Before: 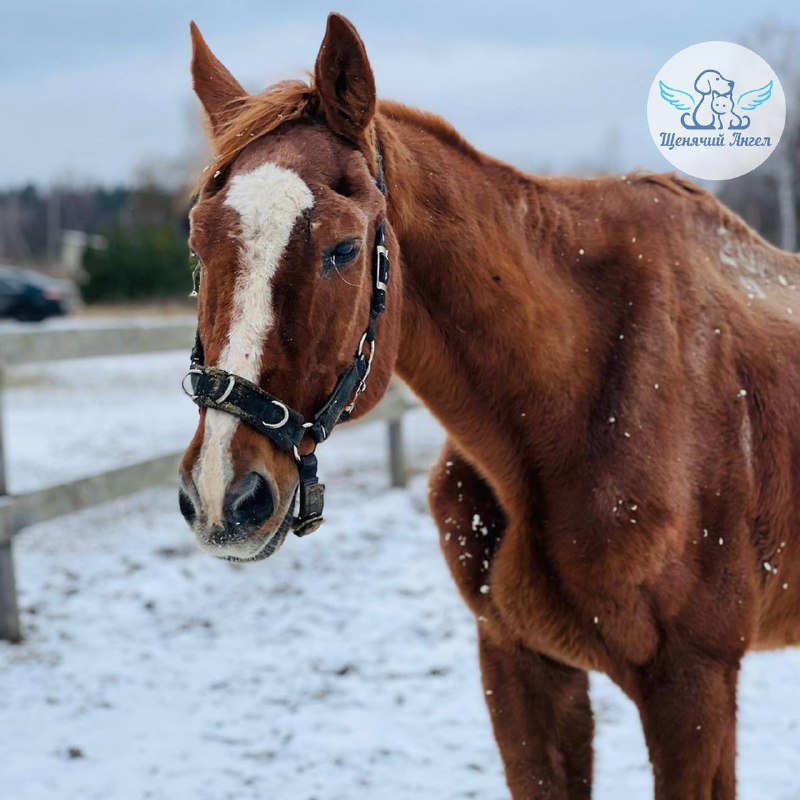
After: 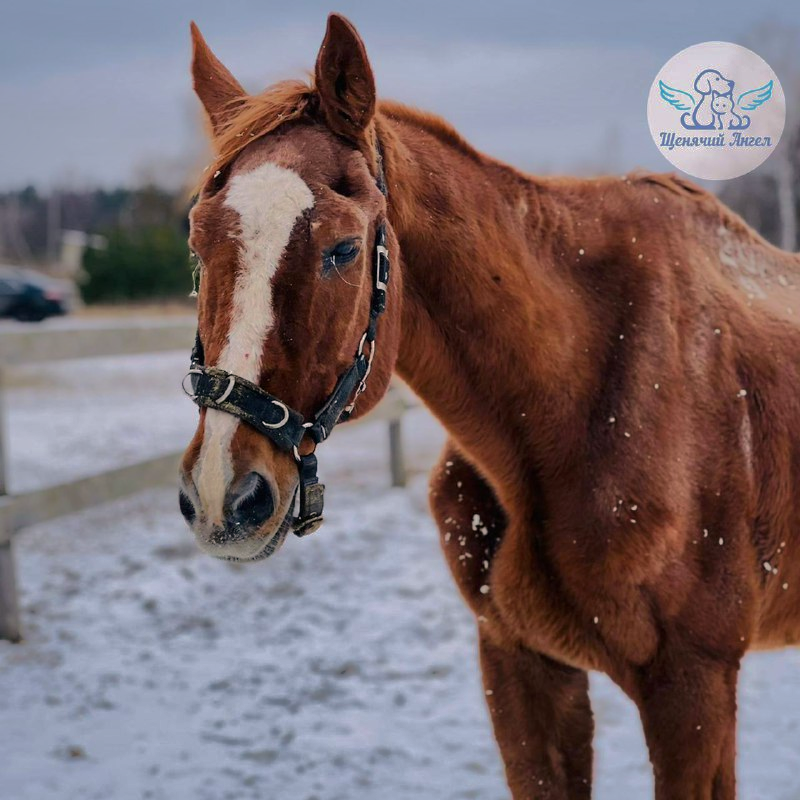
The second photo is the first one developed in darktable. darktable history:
color correction: highlights a* 7.34, highlights b* 4.37
shadows and highlights: shadows -19.91, highlights -73.15
